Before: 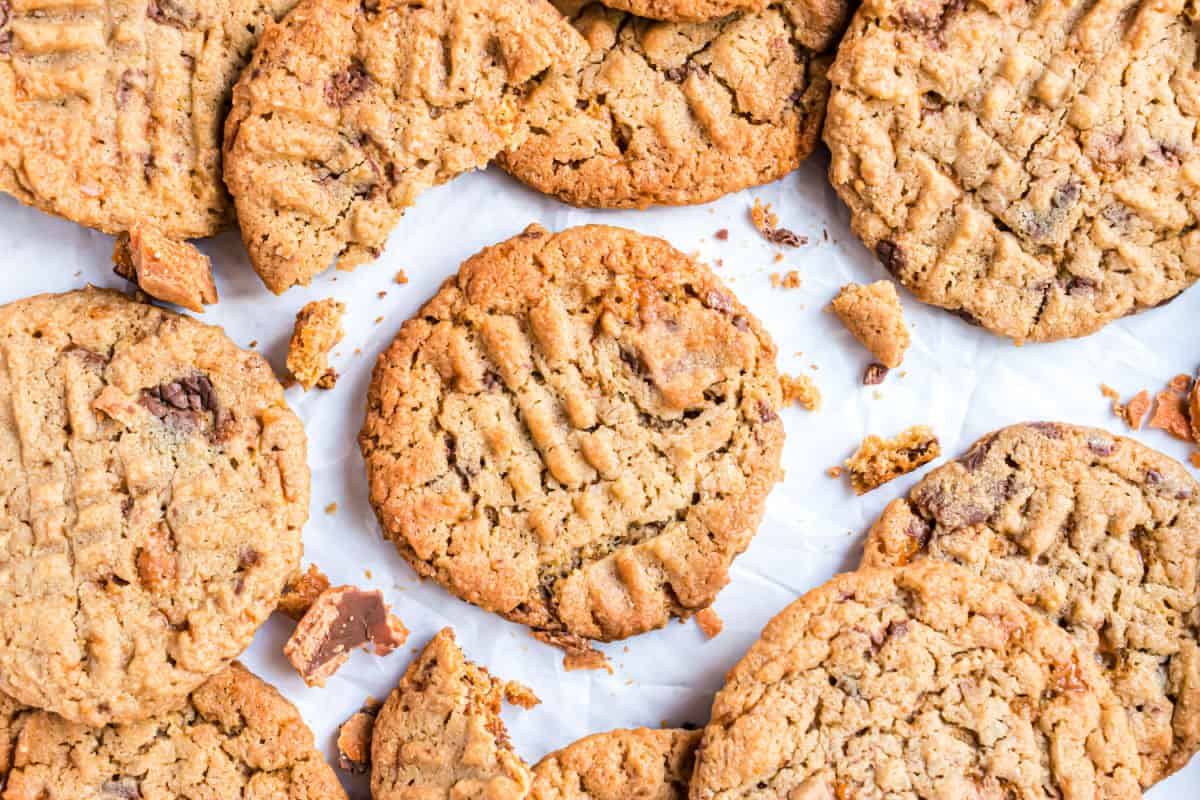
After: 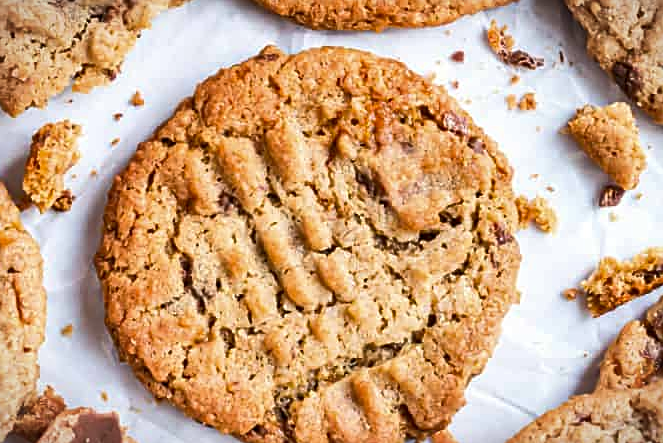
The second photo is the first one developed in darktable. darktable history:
vignetting: fall-off start 99.57%, fall-off radius 65.18%, automatic ratio true
crop and rotate: left 22.063%, top 22.325%, right 22.673%, bottom 22.206%
shadows and highlights: shadows 60.04, soften with gaussian
sharpen: on, module defaults
